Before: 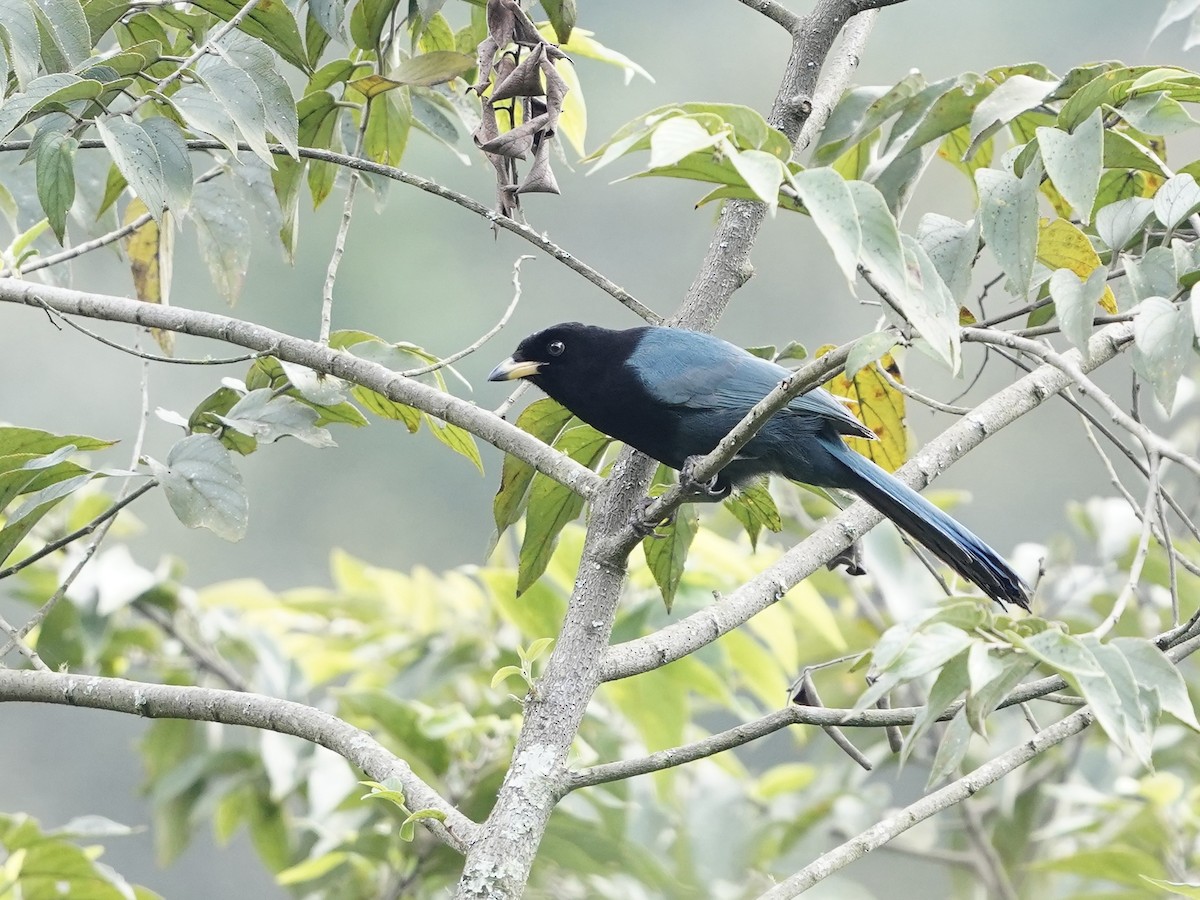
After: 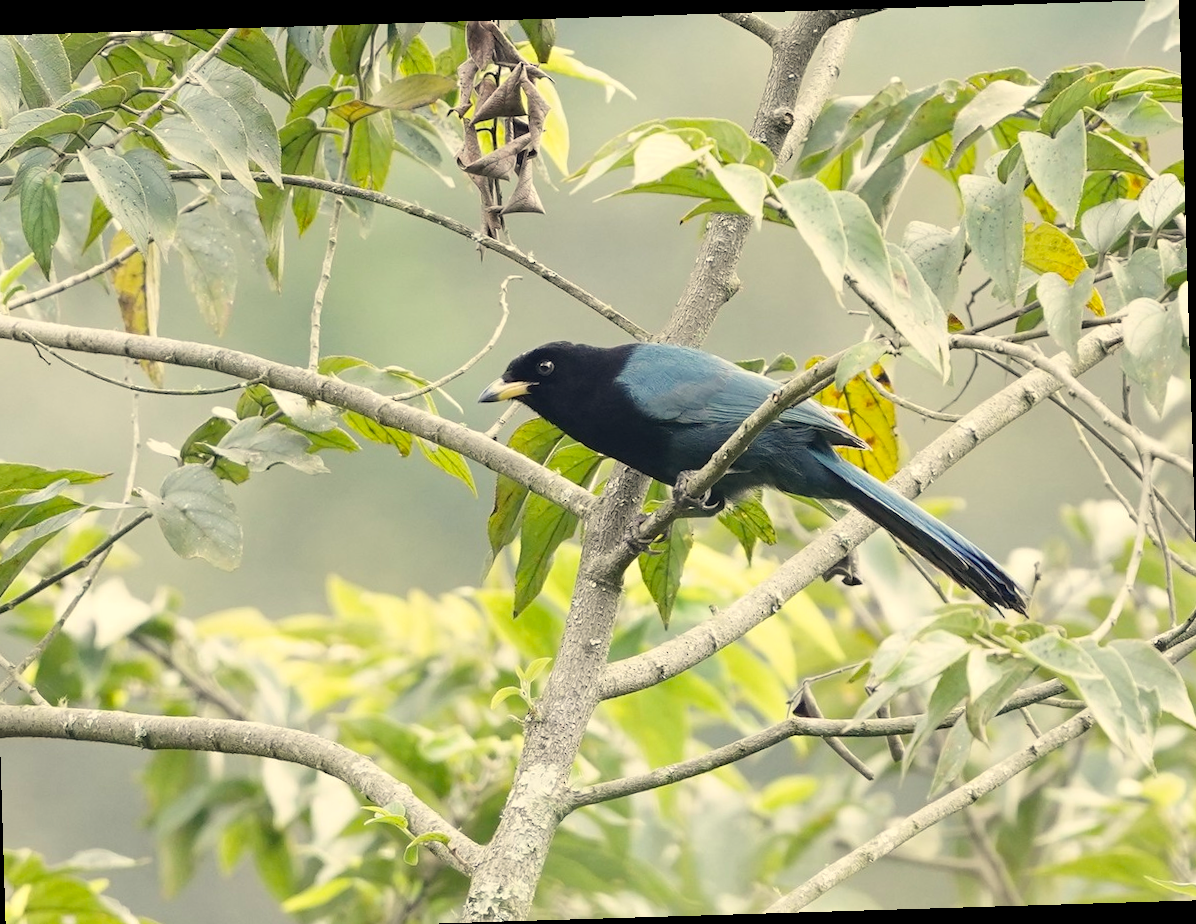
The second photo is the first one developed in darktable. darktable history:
color correction: highlights a* 1.39, highlights b* 17.83
rotate and perspective: rotation -1.75°, automatic cropping off
tone equalizer: on, module defaults
crop and rotate: left 1.774%, right 0.633%, bottom 1.28%
